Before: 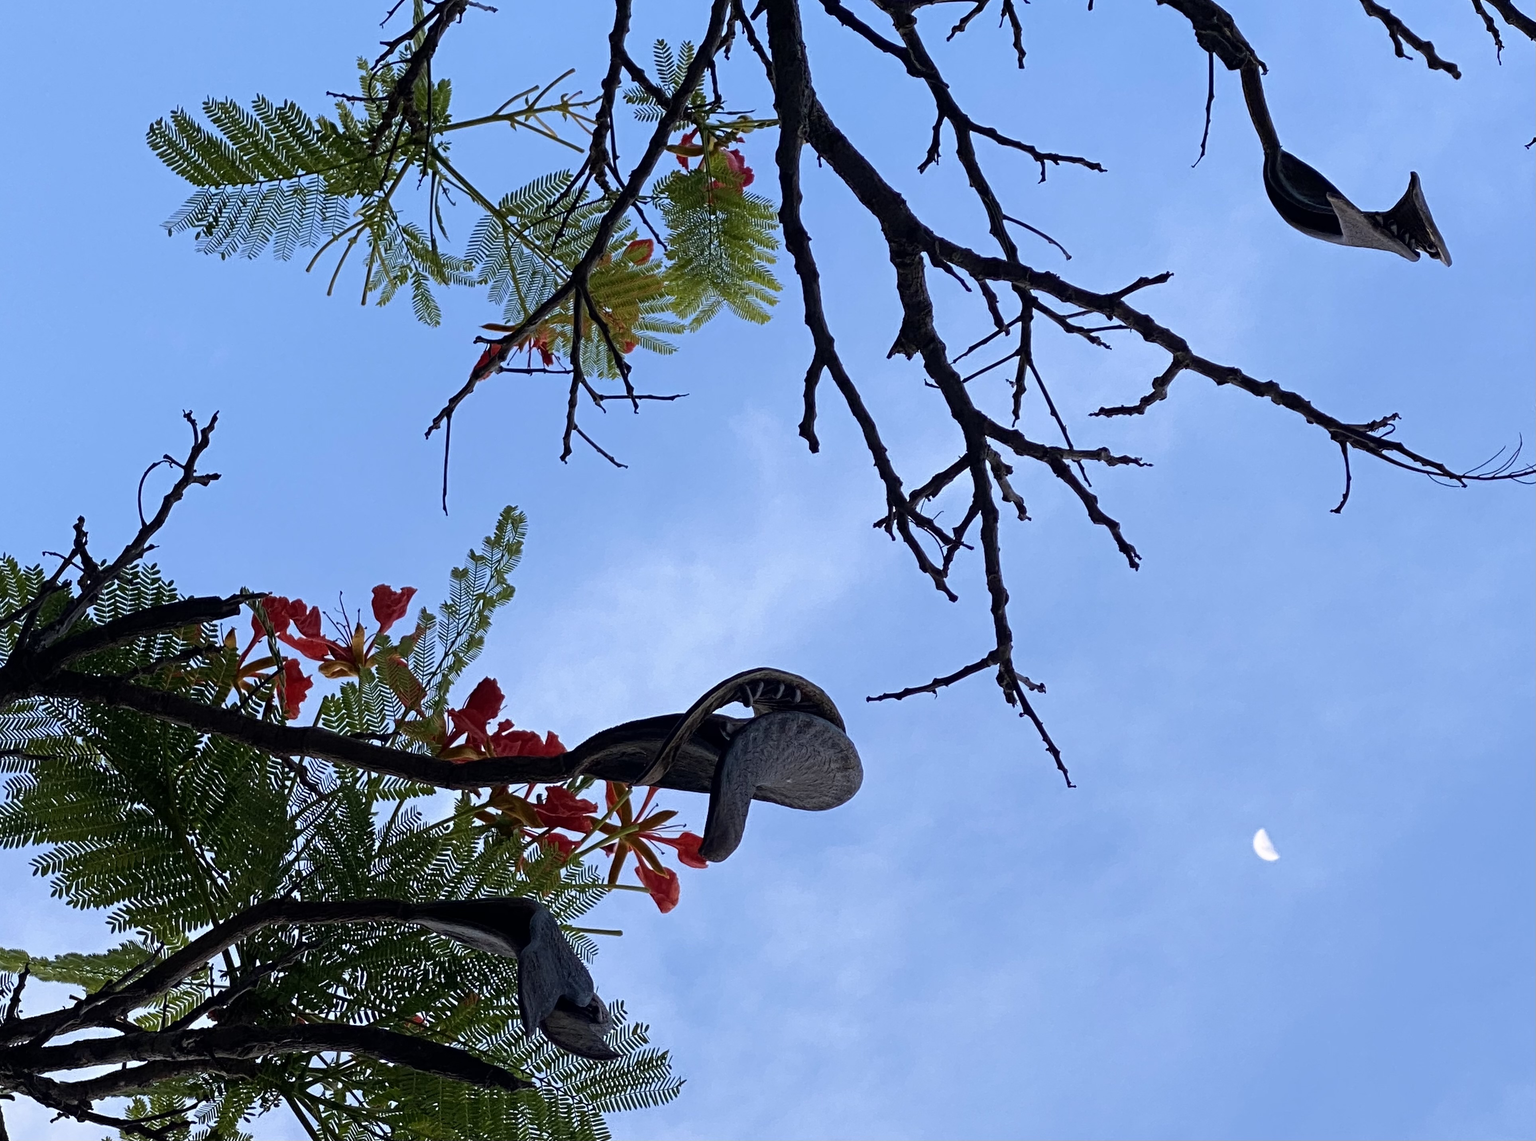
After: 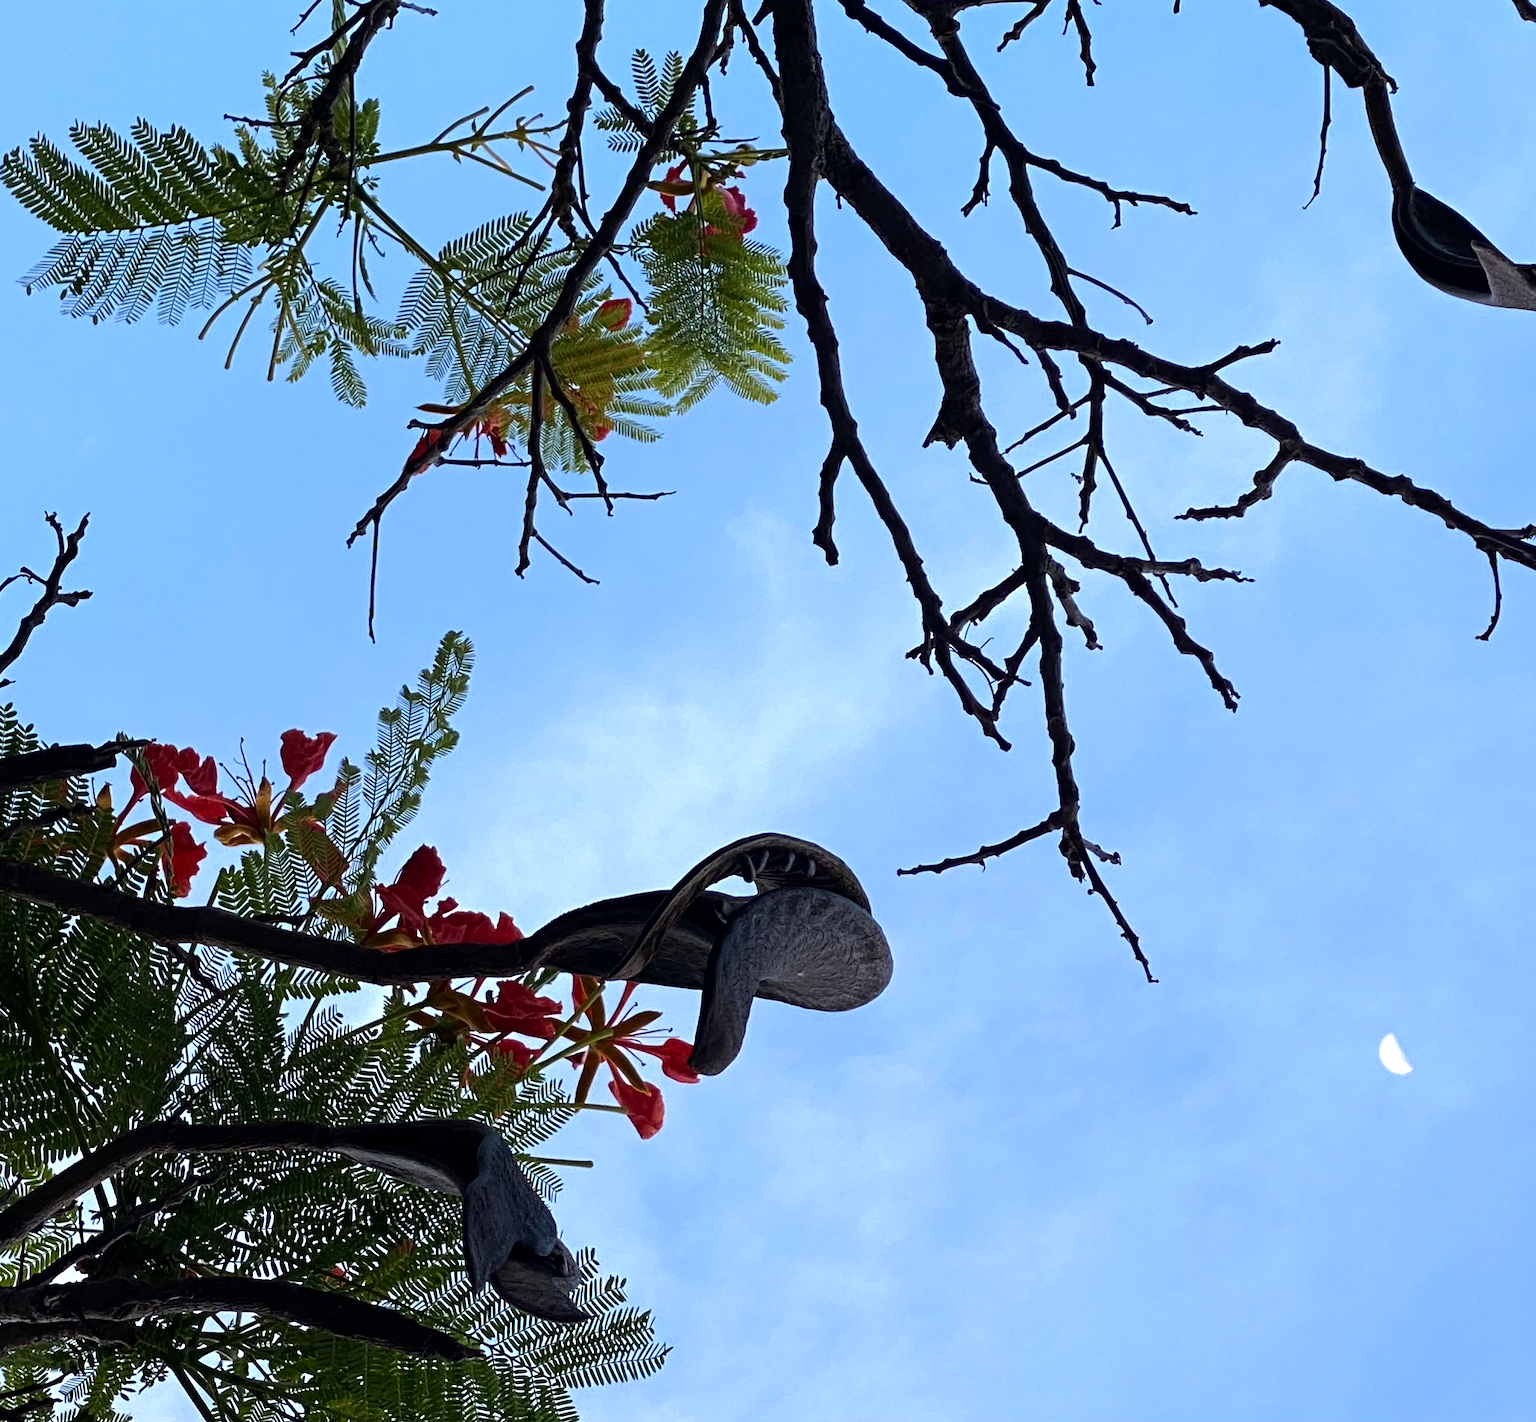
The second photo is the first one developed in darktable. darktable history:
crop and rotate: left 9.597%, right 10.195%
tone equalizer: -8 EV -0.417 EV, -7 EV -0.389 EV, -6 EV -0.333 EV, -5 EV -0.222 EV, -3 EV 0.222 EV, -2 EV 0.333 EV, -1 EV 0.389 EV, +0 EV 0.417 EV, edges refinement/feathering 500, mask exposure compensation -1.57 EV, preserve details no
